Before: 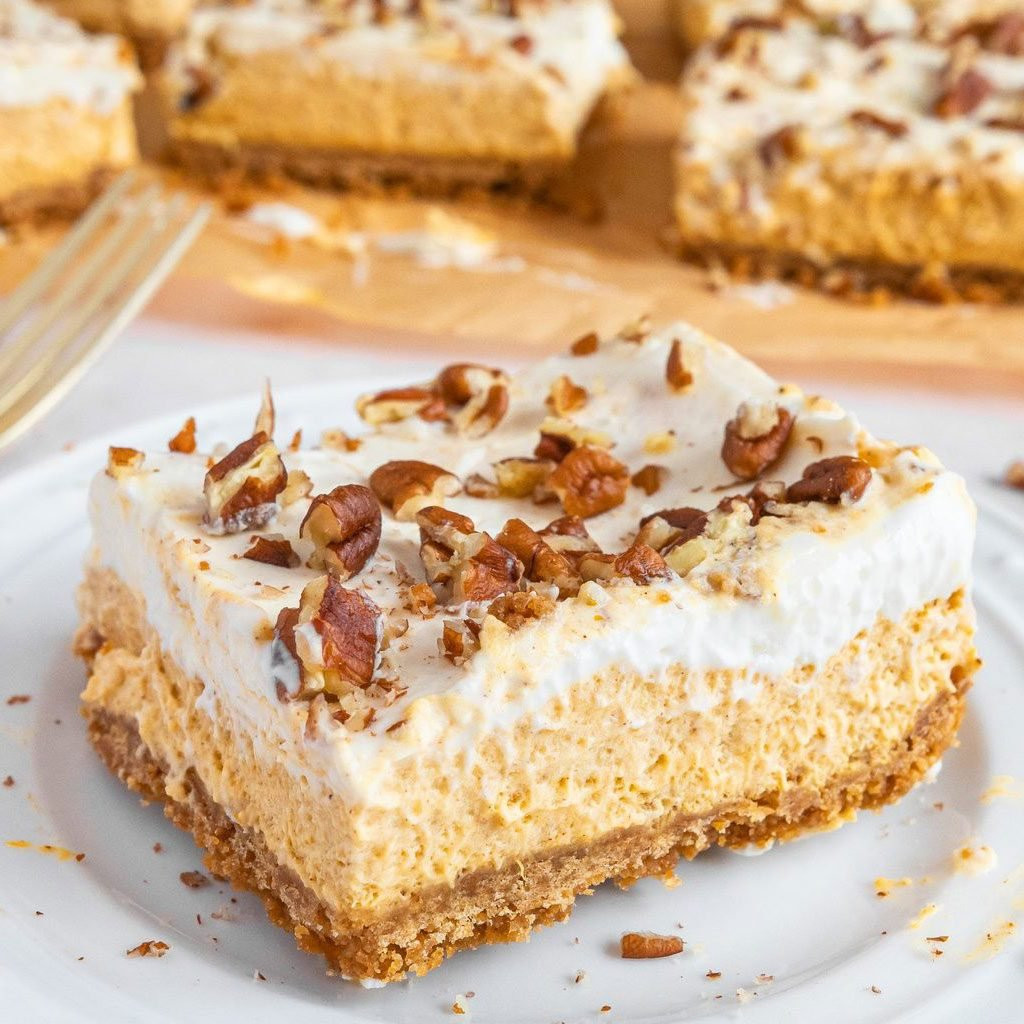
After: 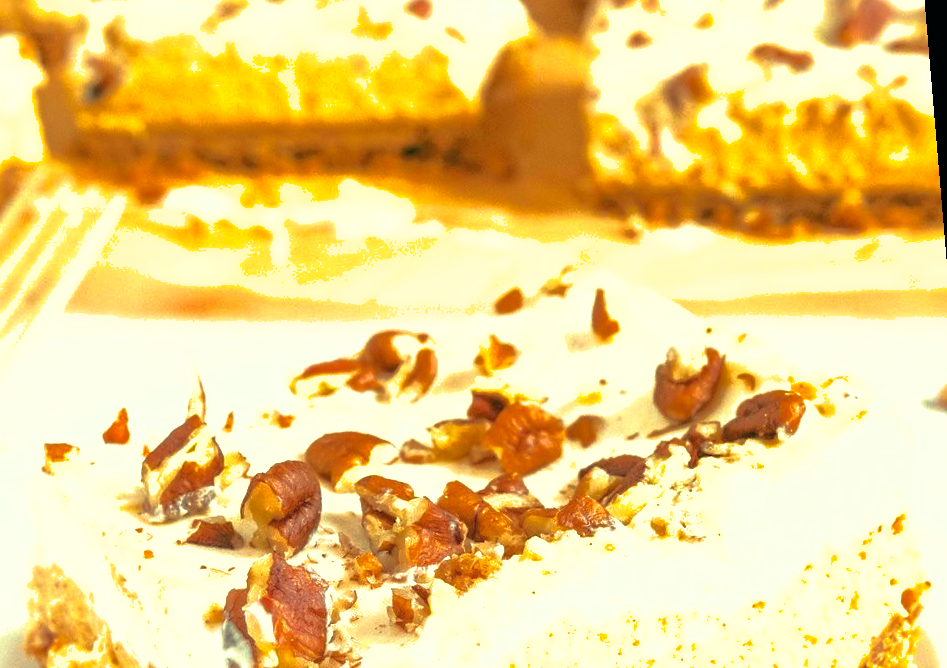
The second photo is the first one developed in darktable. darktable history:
shadows and highlights: on, module defaults
crop and rotate: left 9.345%, top 7.22%, right 4.982%, bottom 32.331%
exposure: black level correction 0, exposure 1 EV, compensate exposure bias true, compensate highlight preservation false
rotate and perspective: rotation -4.86°, automatic cropping off
color balance: mode lift, gamma, gain (sRGB), lift [1, 0.69, 1, 1], gamma [1, 1.482, 1, 1], gain [1, 1, 1, 0.802]
white balance: red 0.986, blue 1.01
